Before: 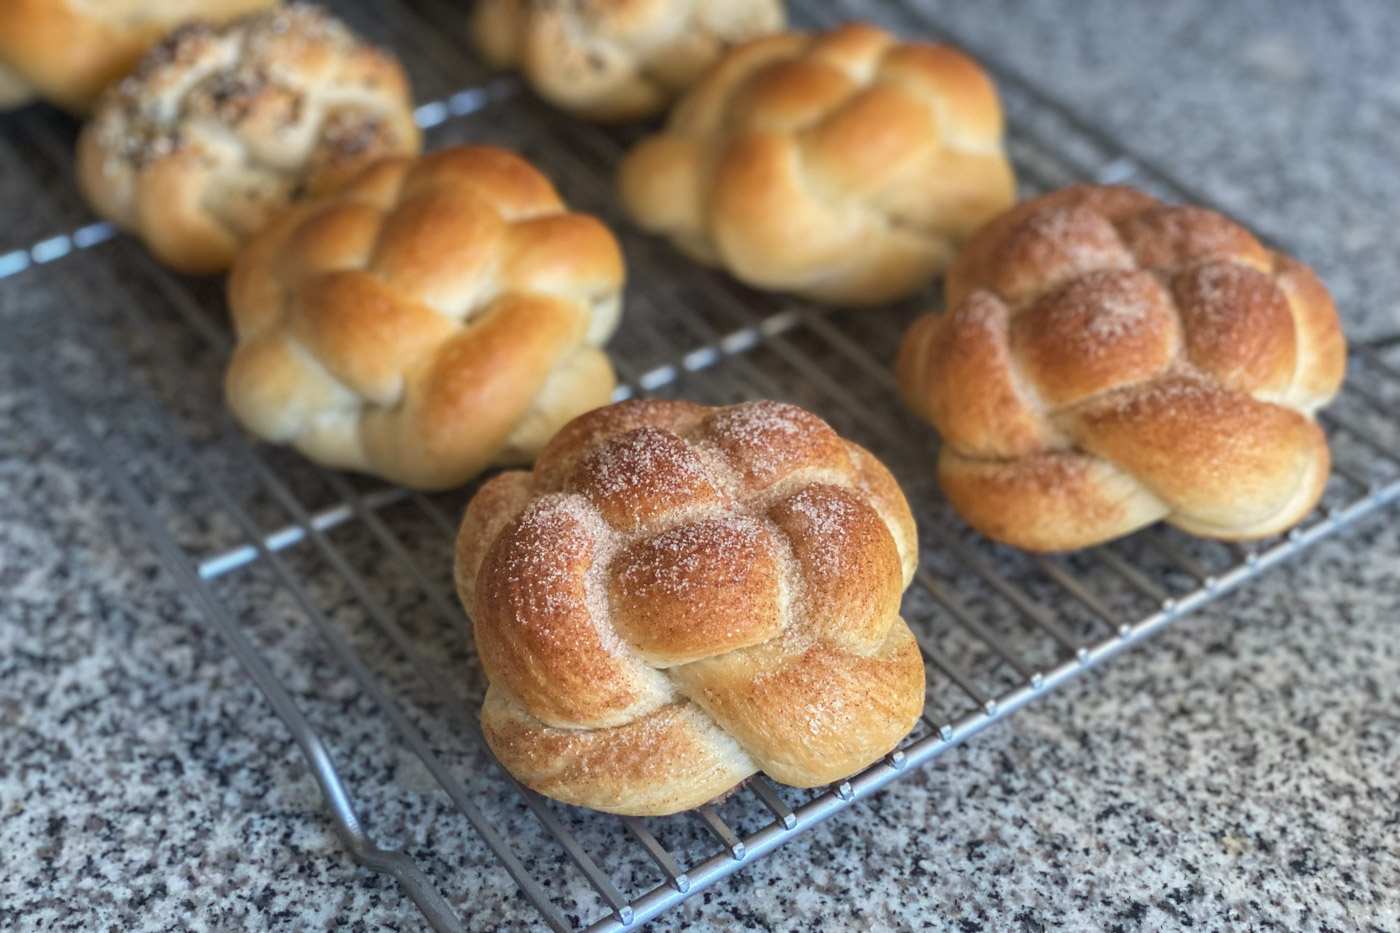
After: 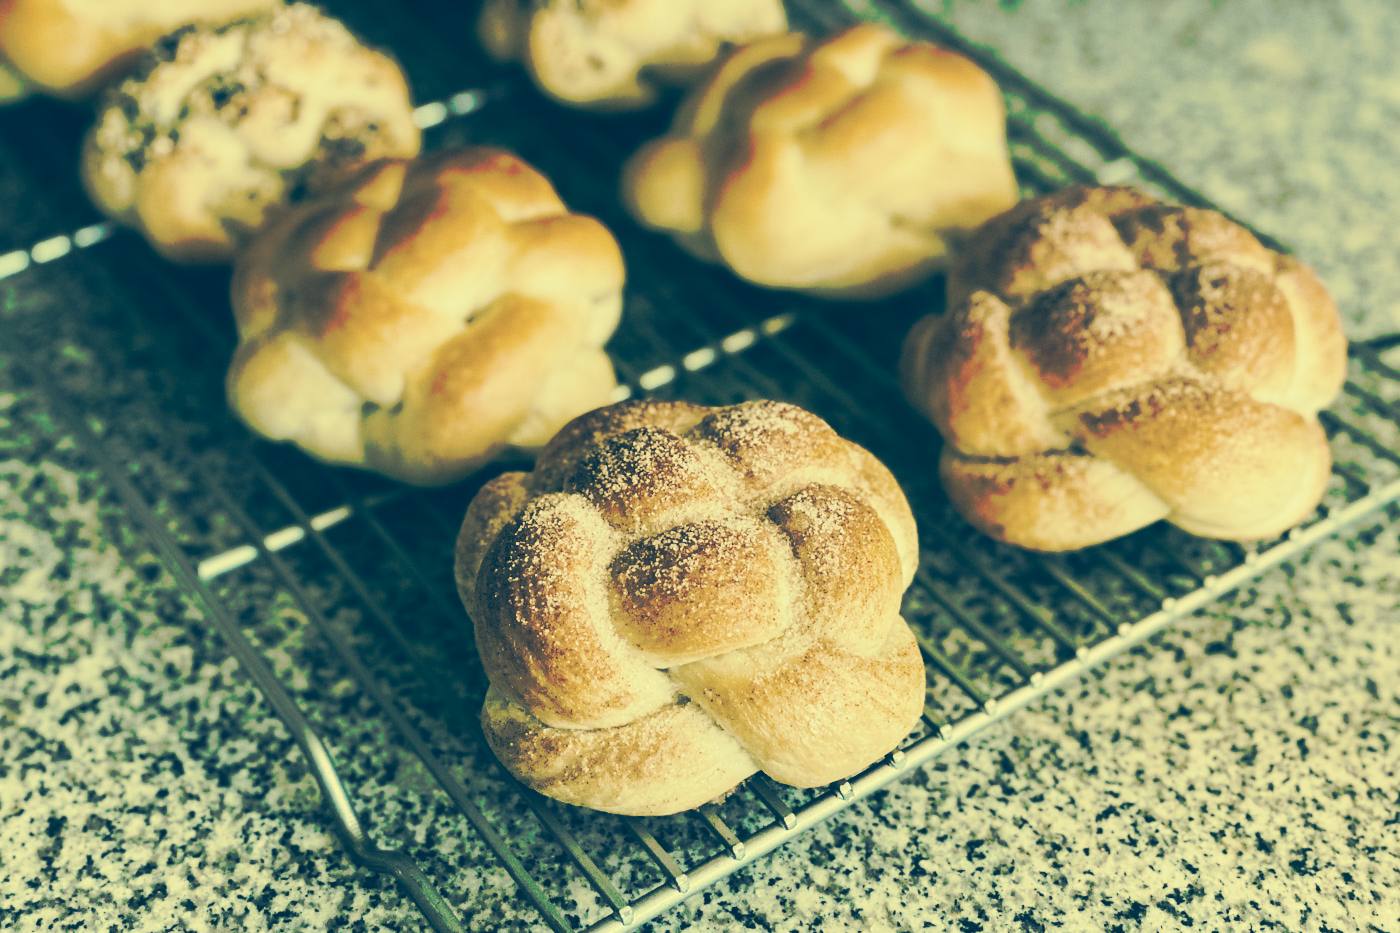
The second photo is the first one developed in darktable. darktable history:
tone curve: curves: ch0 [(0, 0) (0.003, 0.003) (0.011, 0.01) (0.025, 0.024) (0.044, 0.042) (0.069, 0.065) (0.1, 0.094) (0.136, 0.128) (0.177, 0.167) (0.224, 0.212) (0.277, 0.262) (0.335, 0.317) (0.399, 0.377) (0.468, 0.442) (0.543, 0.607) (0.623, 0.676) (0.709, 0.75) (0.801, 0.829) (0.898, 0.912) (1, 1)], preserve colors none
color look up table: target L [94.52, 93.94, 91.88, 91.57, 86.61, 80.07, 74.92, 65.11, 69.71, 43.01, 31, 18.77, 200, 88.6, 85.42, 82.54, 76.44, 81.97, 66.01, 67.62, 60.18, 49.74, 19.69, 15.74, 92.75, 90.59, 84.65, 92.19, 88.93, 81.53, 80.31, 61.29, 61.32, 58.16, 75.73, 80.18, 31.45, 31.14, 21.23, 38.16, 25.63, 16.83, 16.39, 88.58, 86.85, 54.92, 54.76, 24.52, 15.38], target a [-8.529, -8.209, -13.36, -16.54, -22.17, -19.62, -19.58, -53.3, -42.72, -37.84, -18.32, -11.8, 0, 1.435, -3.908, 11.8, 3.535, 17.23, 21.58, 36.11, 0.497, 10.54, -4.237, -7.286, -5.298, -5.355, -3.353, -4.569, 1.595, 5.45, -5.964, 45.46, 44.96, -0.575, 10.73, 1.798, 22.41, -12.51, -10.39, 20.39, -0.591, -6.128, -5.85, -11.72, -20.35, -42.66, -36.96, -14.76, -6.483], target b [37.71, 42.86, 47.25, 42.36, 36.58, 46.36, 32.26, 39.58, 31.83, 15.5, -3.629, -13.55, 0, 40.61, 55.53, 52.82, 39.77, 37.98, 31.94, 46.9, 20.38, 31.7, -12.02, -17.56, 37.93, 34, 35.13, 36.19, 34.51, 31.22, 17.57, 20.28, 11.65, 2.142, 20.14, 17.62, -5.264, -23.65, -15.12, -31.26, -36.12, -19.97, -20.66, 33.56, 27.87, 12.98, -2.5, -14.06, -18.82], num patches 49
